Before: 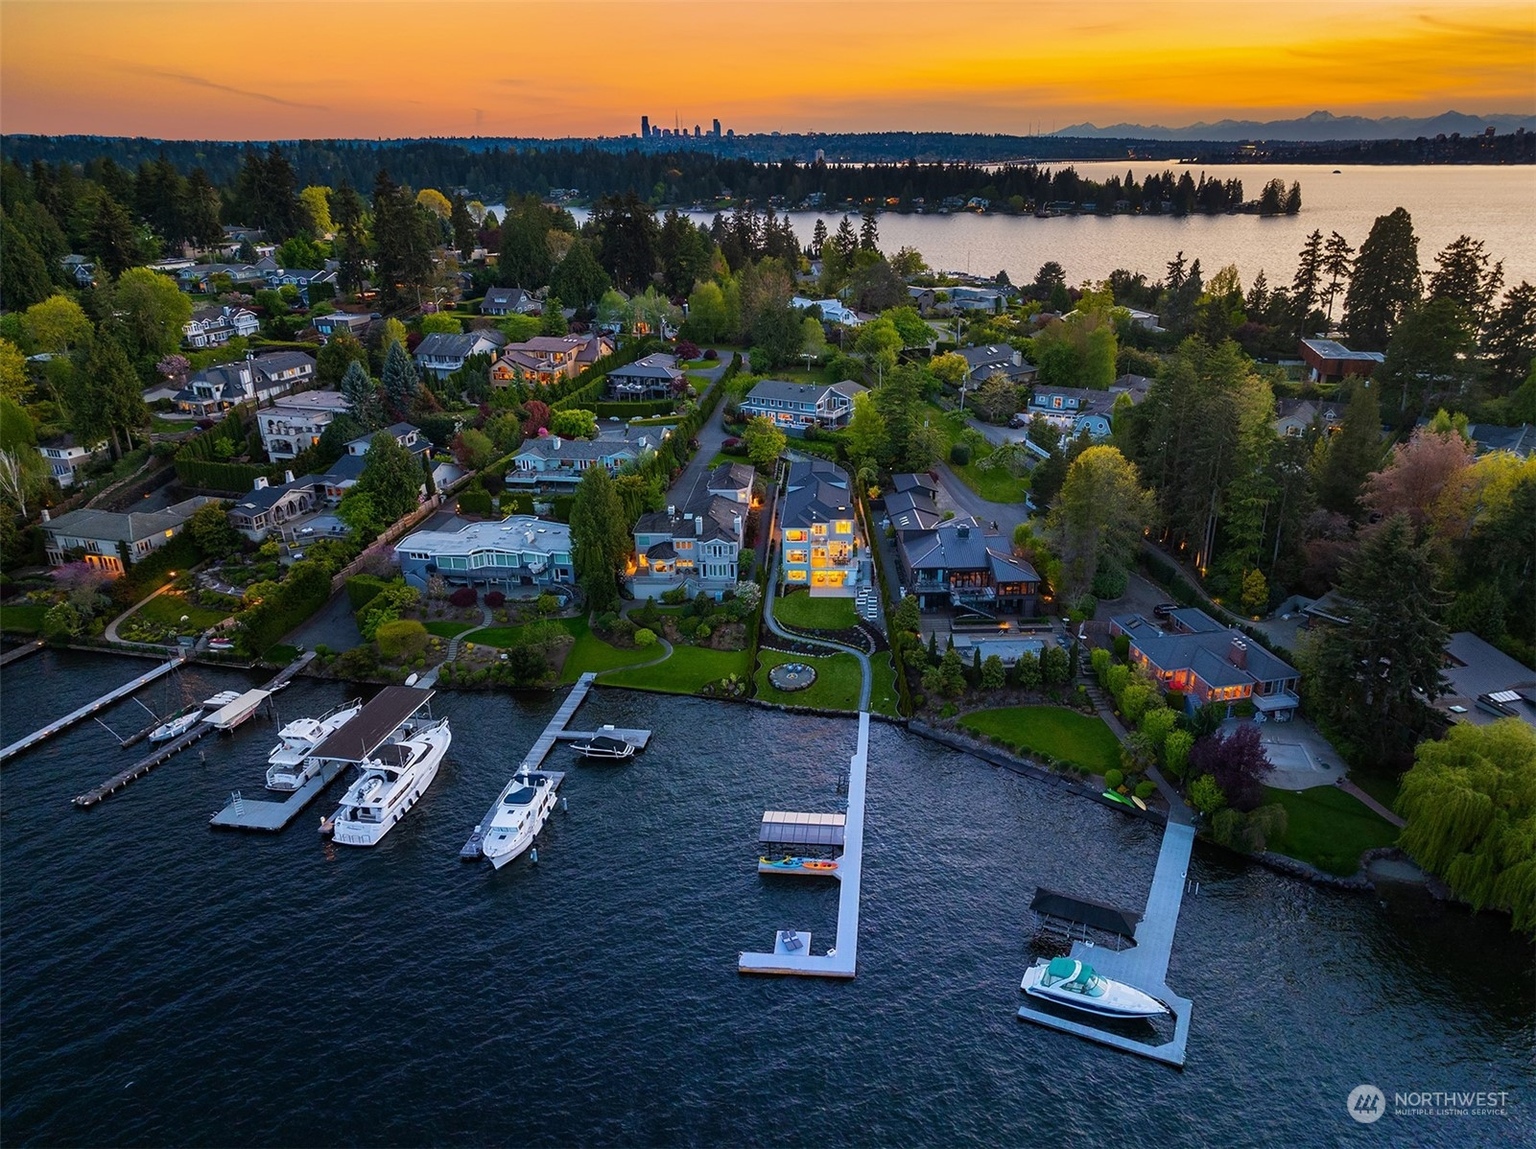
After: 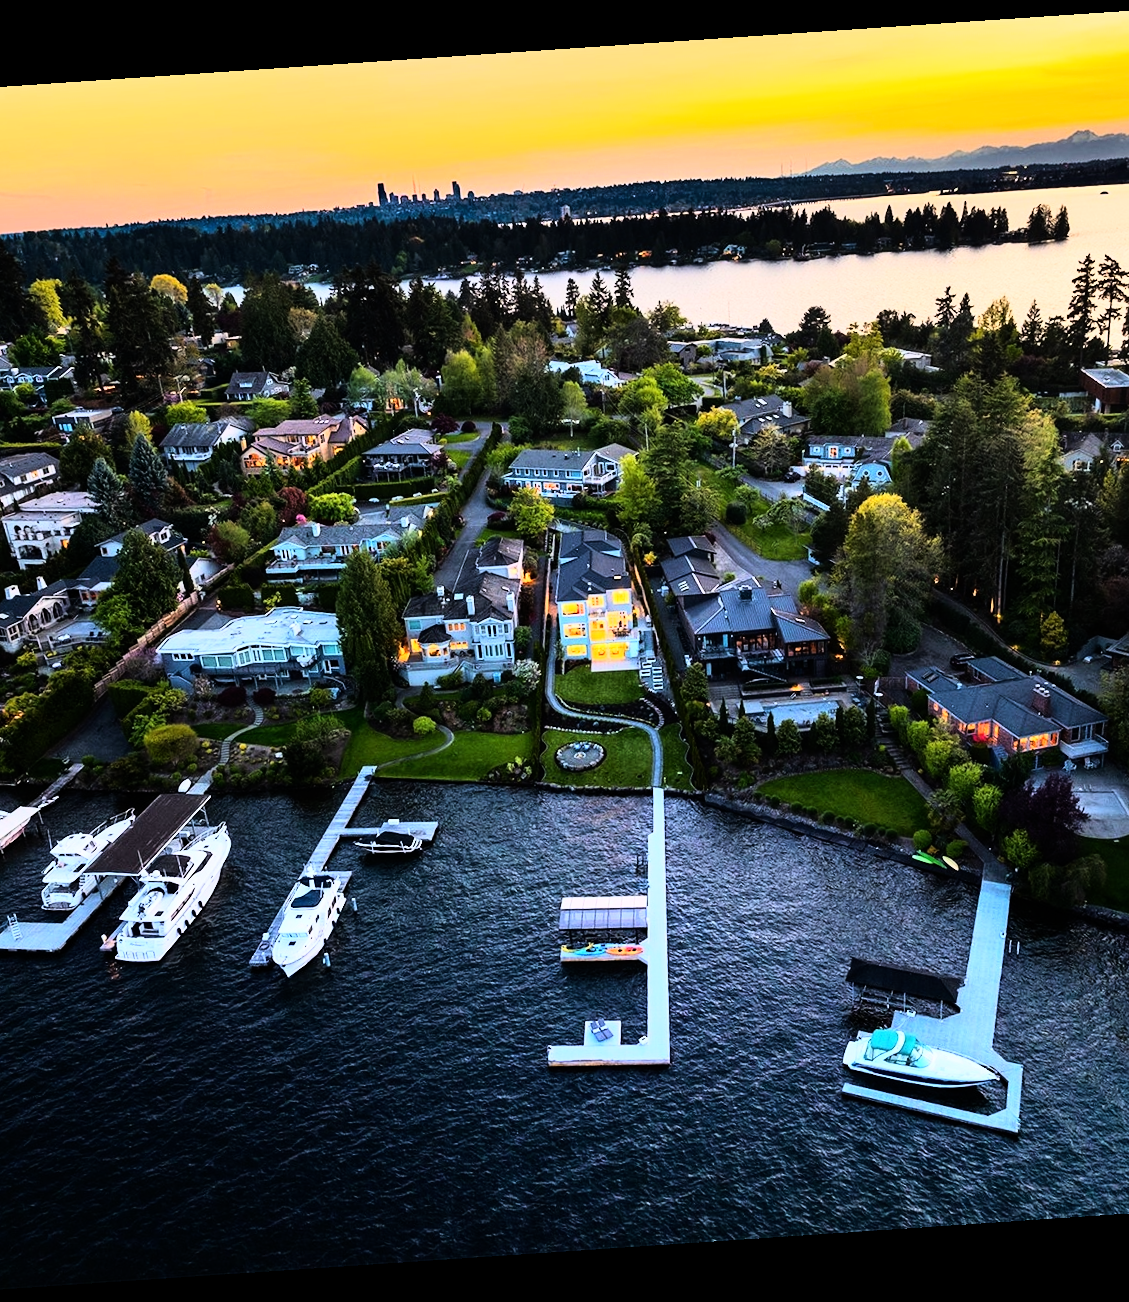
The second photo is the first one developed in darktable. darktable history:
rotate and perspective: rotation -4.2°, shear 0.006, automatic cropping off
rgb curve: curves: ch0 [(0, 0) (0.21, 0.15) (0.24, 0.21) (0.5, 0.75) (0.75, 0.96) (0.89, 0.99) (1, 1)]; ch1 [(0, 0.02) (0.21, 0.13) (0.25, 0.2) (0.5, 0.67) (0.75, 0.9) (0.89, 0.97) (1, 1)]; ch2 [(0, 0.02) (0.21, 0.13) (0.25, 0.2) (0.5, 0.67) (0.75, 0.9) (0.89, 0.97) (1, 1)], compensate middle gray true
crop and rotate: left 17.732%, right 15.423%
